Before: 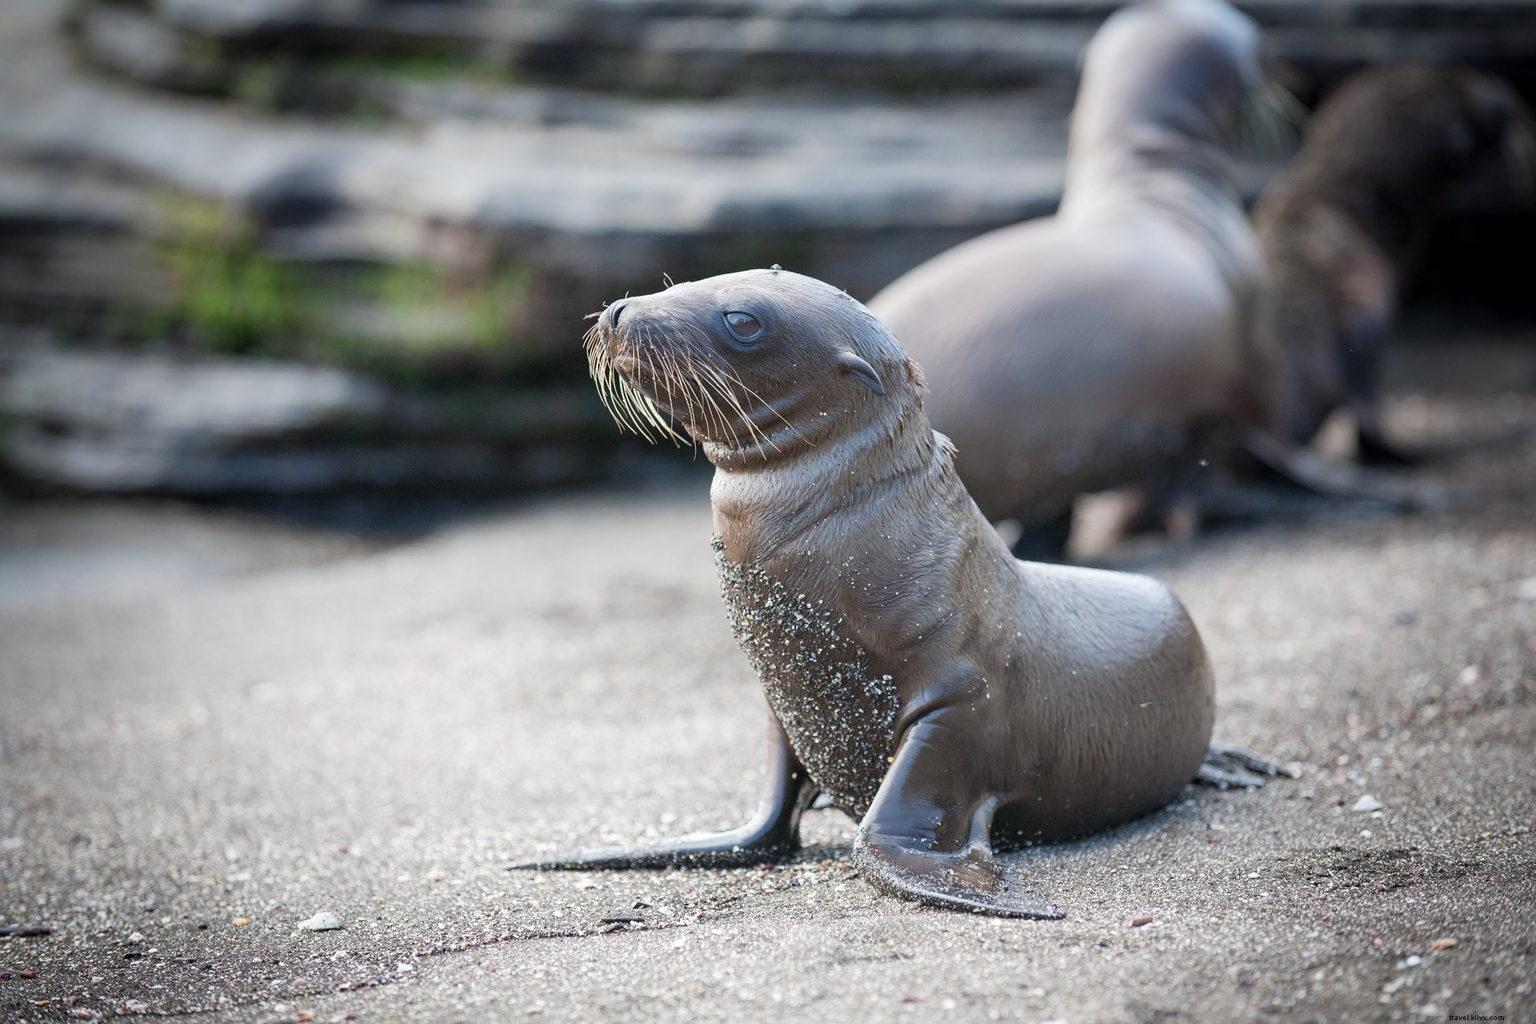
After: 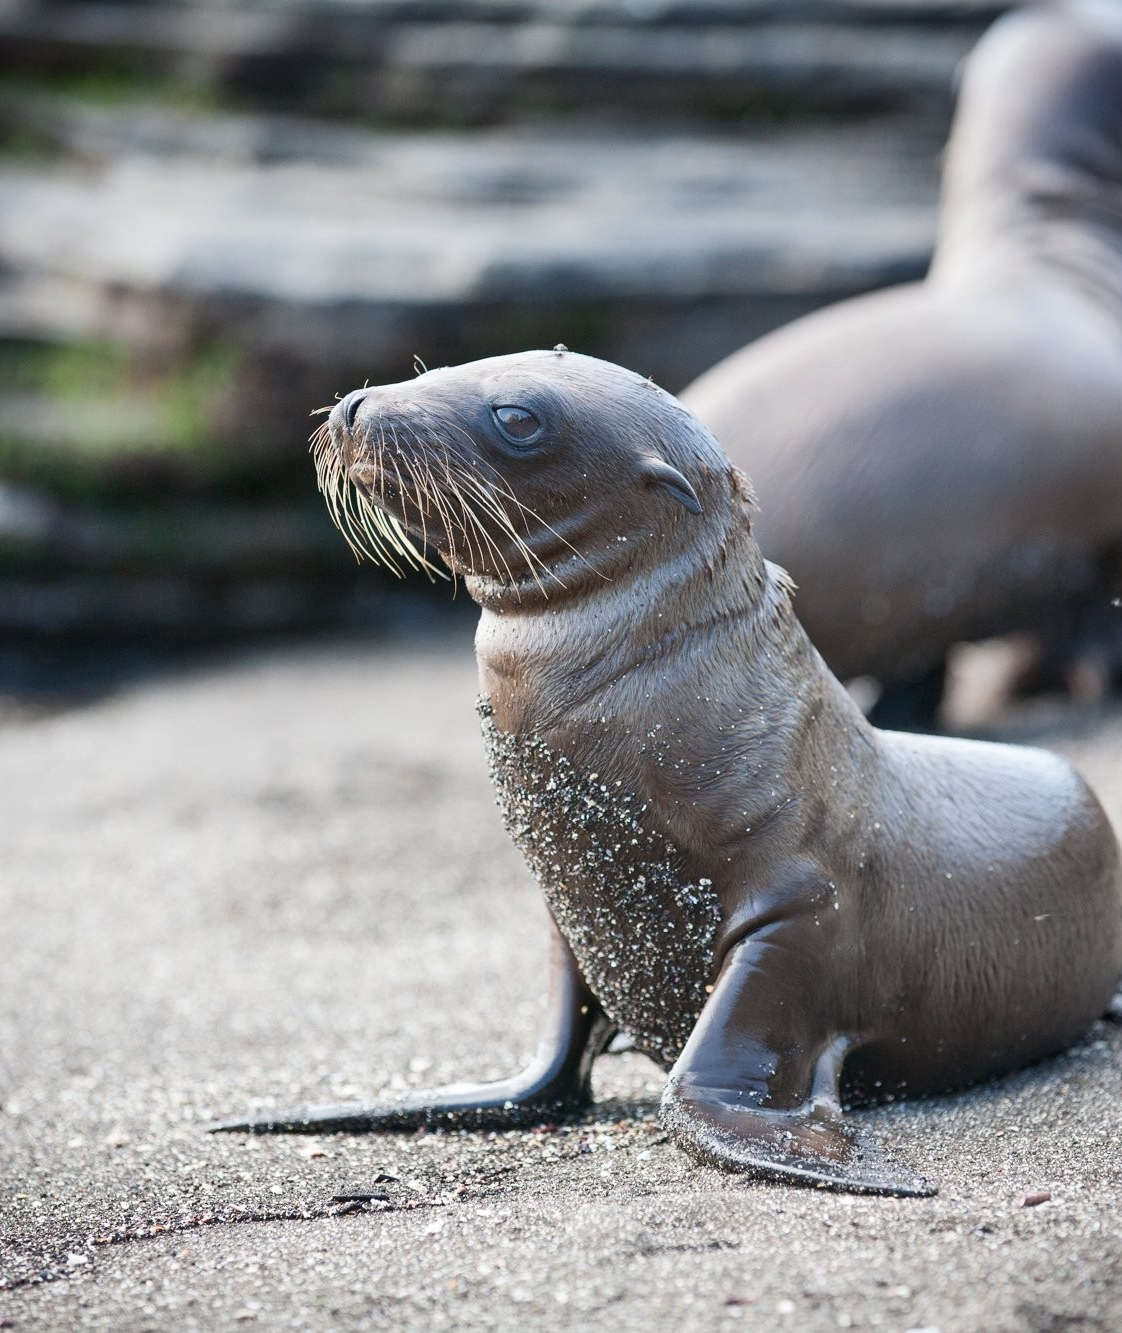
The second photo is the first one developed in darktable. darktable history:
contrast brightness saturation: contrast 0.135
shadows and highlights: soften with gaussian
exposure: compensate highlight preservation false
crop and rotate: left 22.55%, right 21.35%
